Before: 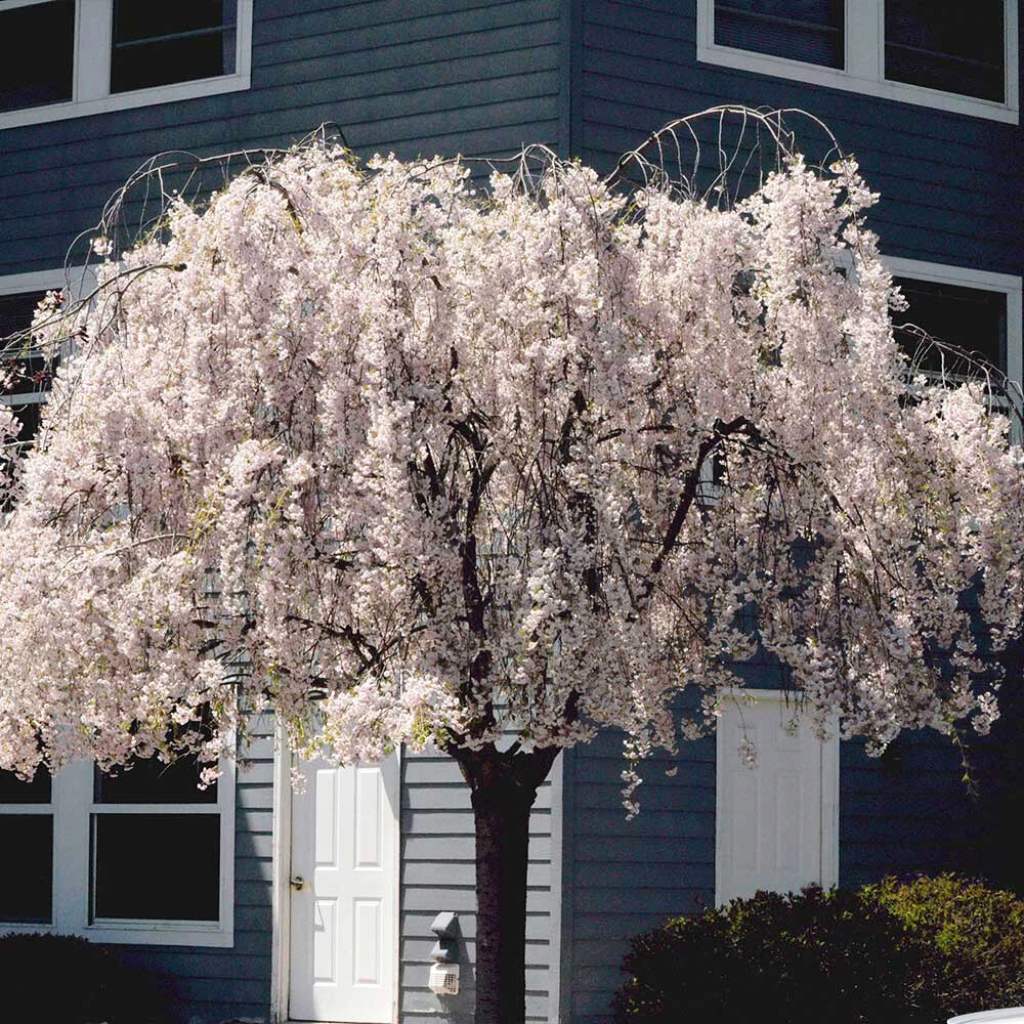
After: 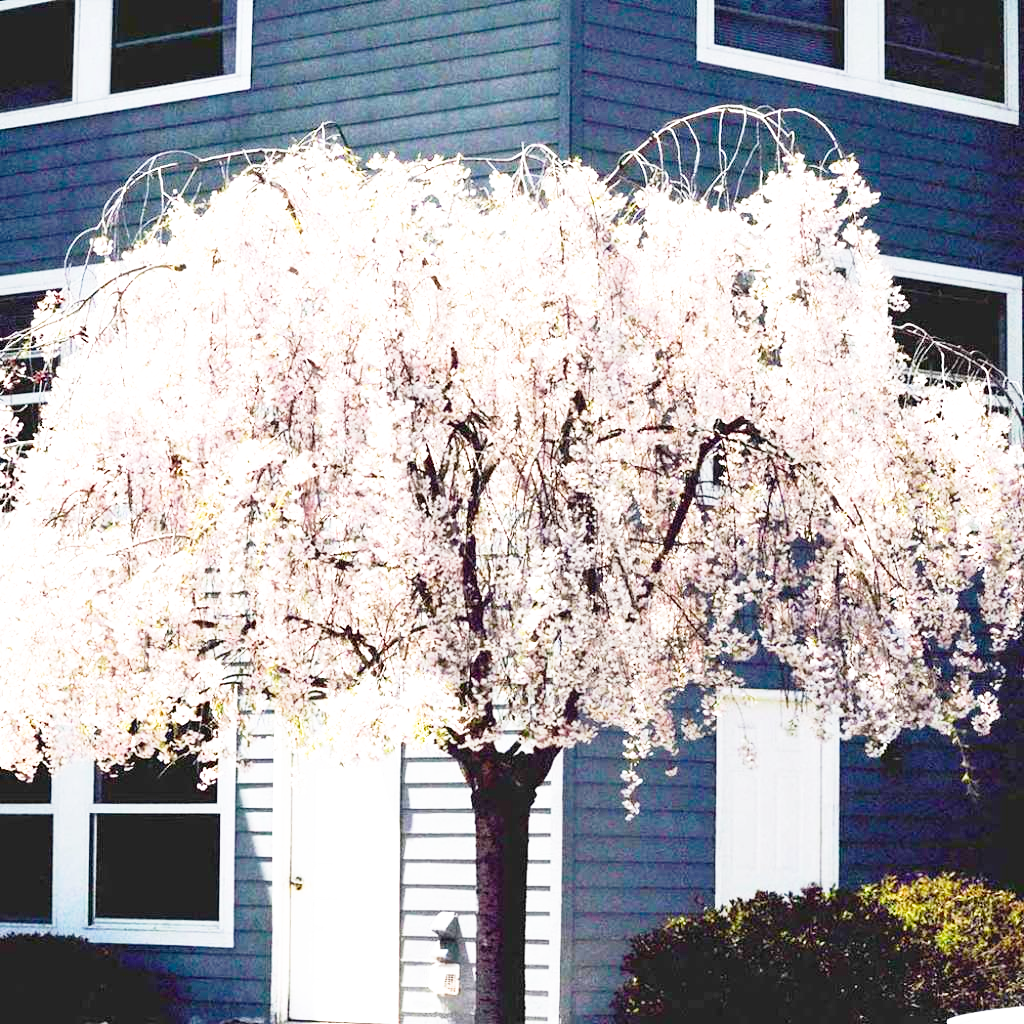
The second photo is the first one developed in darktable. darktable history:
base curve: curves: ch0 [(0, 0) (0.012, 0.01) (0.073, 0.168) (0.31, 0.711) (0.645, 0.957) (1, 1)], preserve colors none
exposure: black level correction -0.001, exposure 0.904 EV, compensate highlight preservation false
